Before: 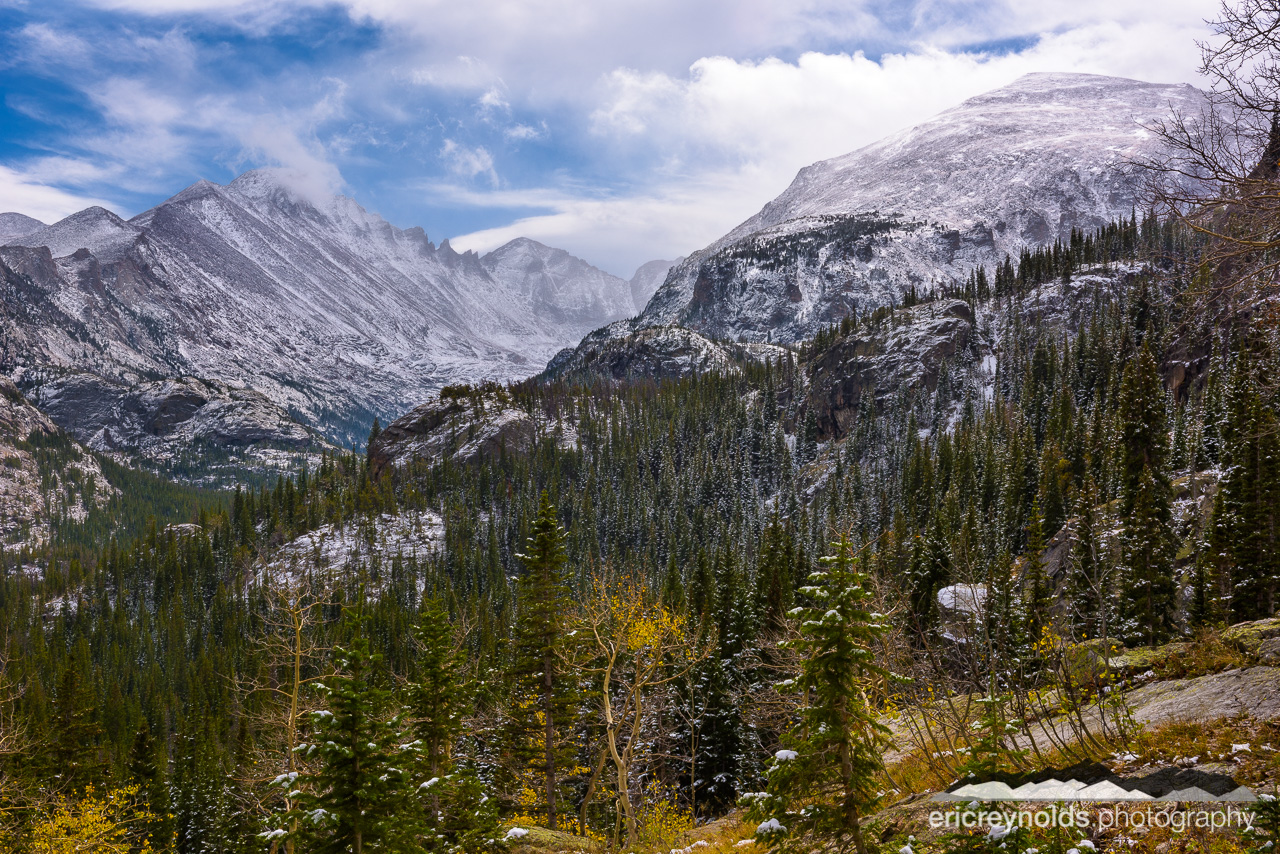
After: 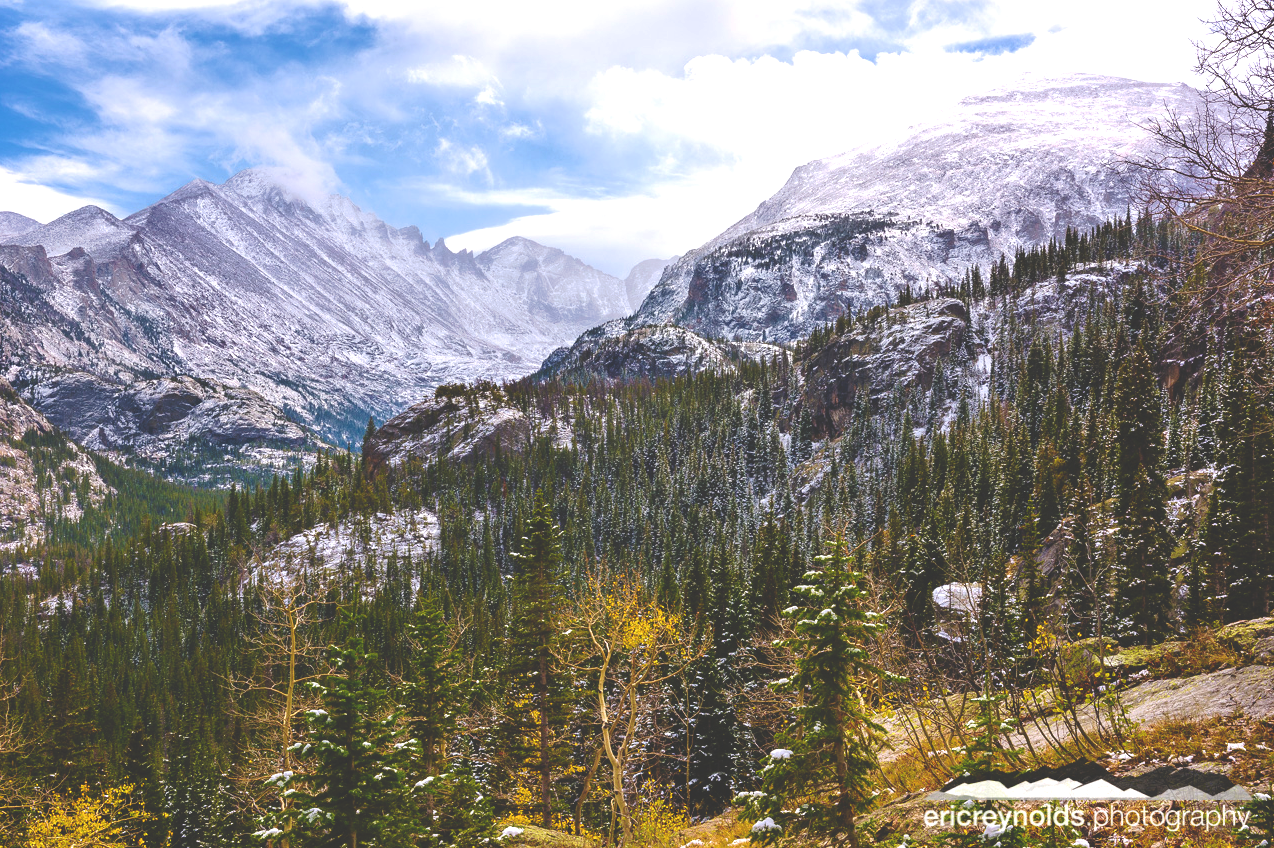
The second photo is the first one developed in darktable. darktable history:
exposure: black level correction 0, exposure 0.701 EV, compensate exposure bias true, compensate highlight preservation false
velvia: on, module defaults
crop and rotate: left 0.445%, top 0.301%, bottom 0.392%
tone curve: curves: ch0 [(0, 0) (0.003, 0.211) (0.011, 0.211) (0.025, 0.215) (0.044, 0.218) (0.069, 0.224) (0.1, 0.227) (0.136, 0.233) (0.177, 0.247) (0.224, 0.275) (0.277, 0.309) (0.335, 0.366) (0.399, 0.438) (0.468, 0.515) (0.543, 0.586) (0.623, 0.658) (0.709, 0.735) (0.801, 0.821) (0.898, 0.889) (1, 1)], preserve colors none
